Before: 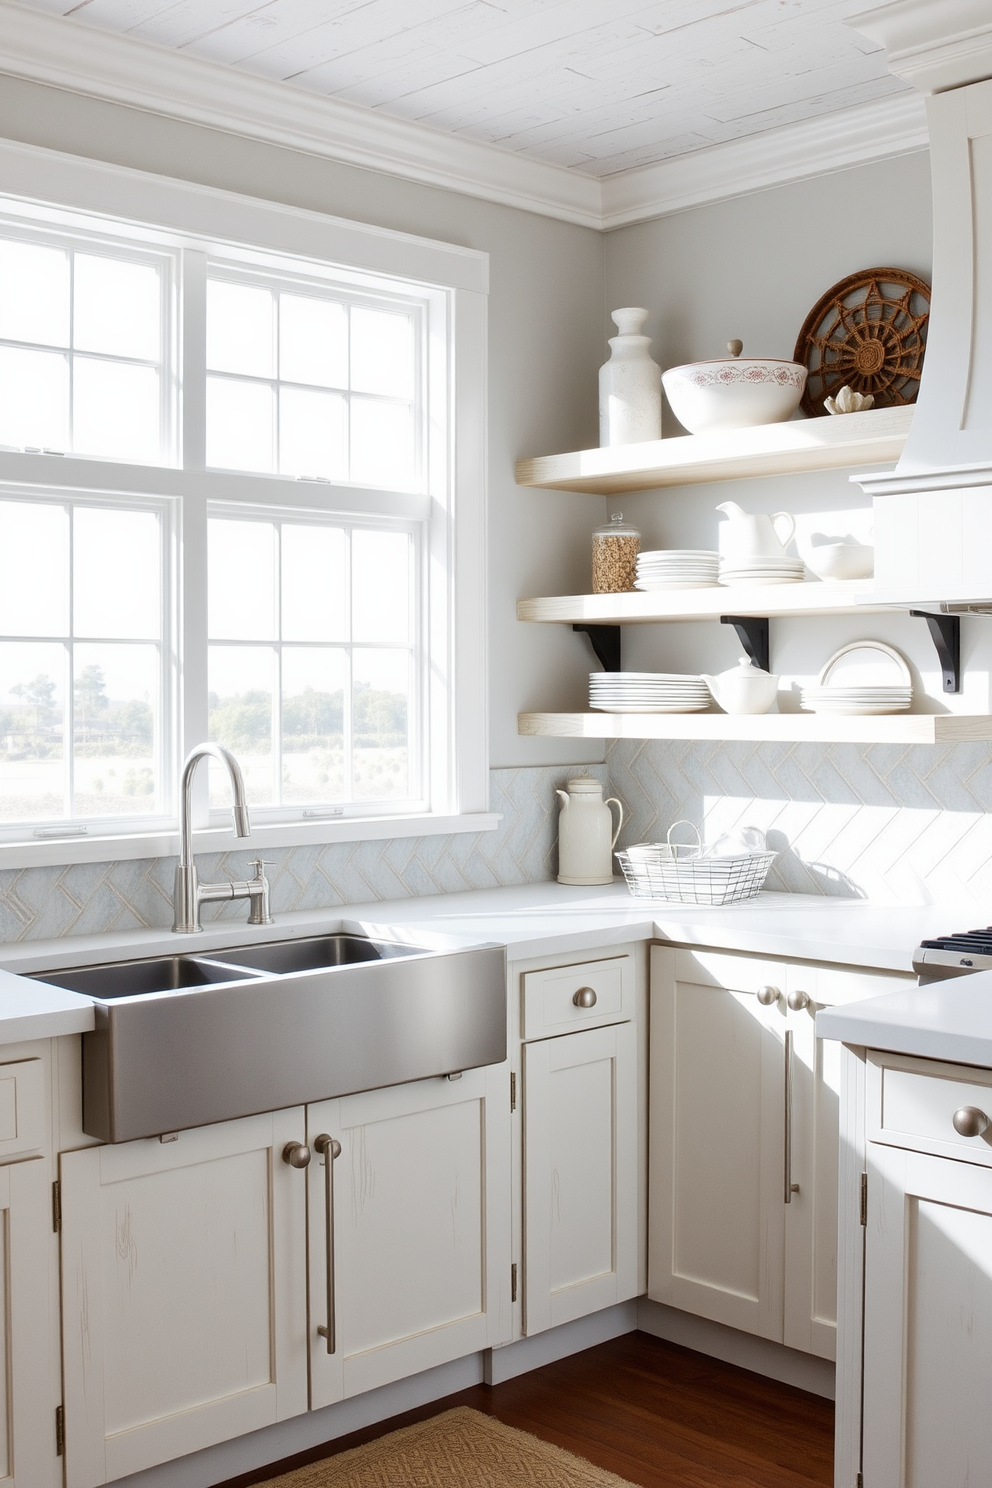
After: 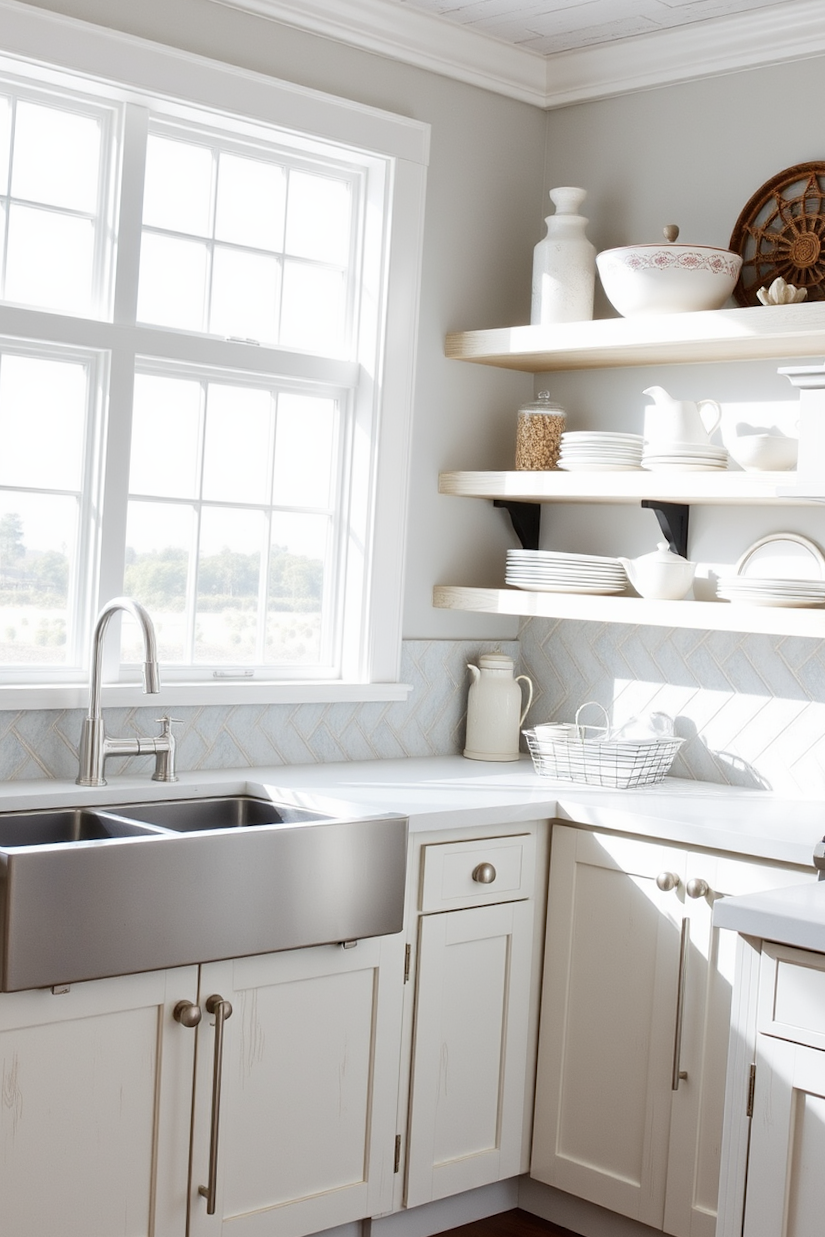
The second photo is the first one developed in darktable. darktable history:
crop and rotate: angle -3.27°, left 5.211%, top 5.211%, right 4.607%, bottom 4.607%
white balance: red 1, blue 1
